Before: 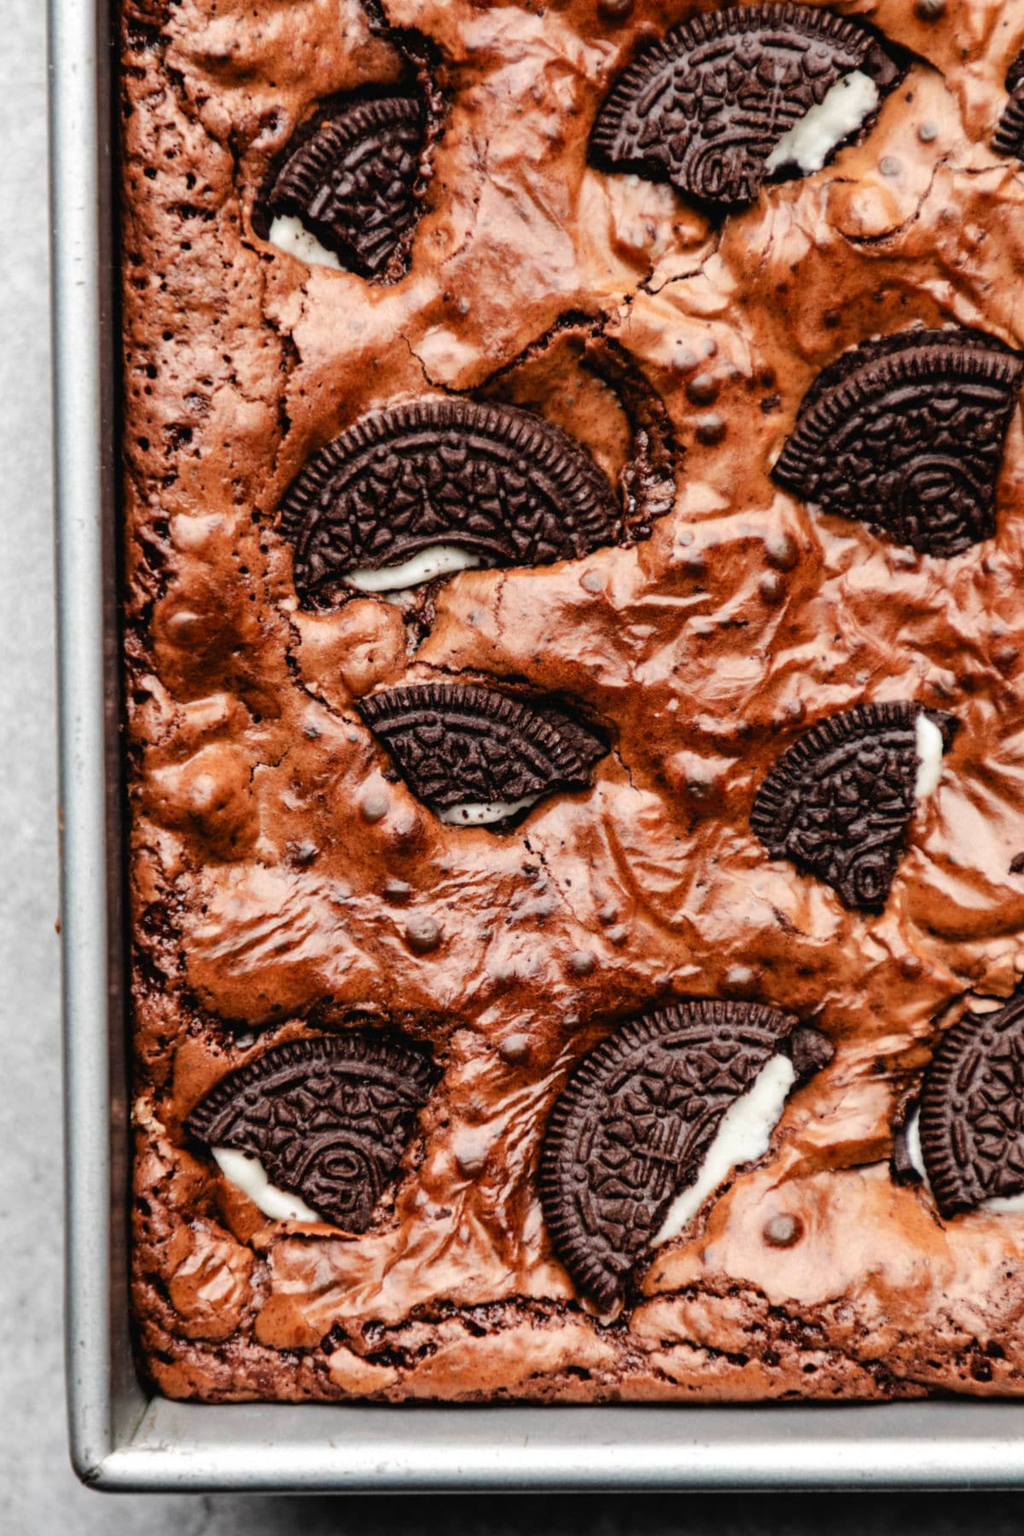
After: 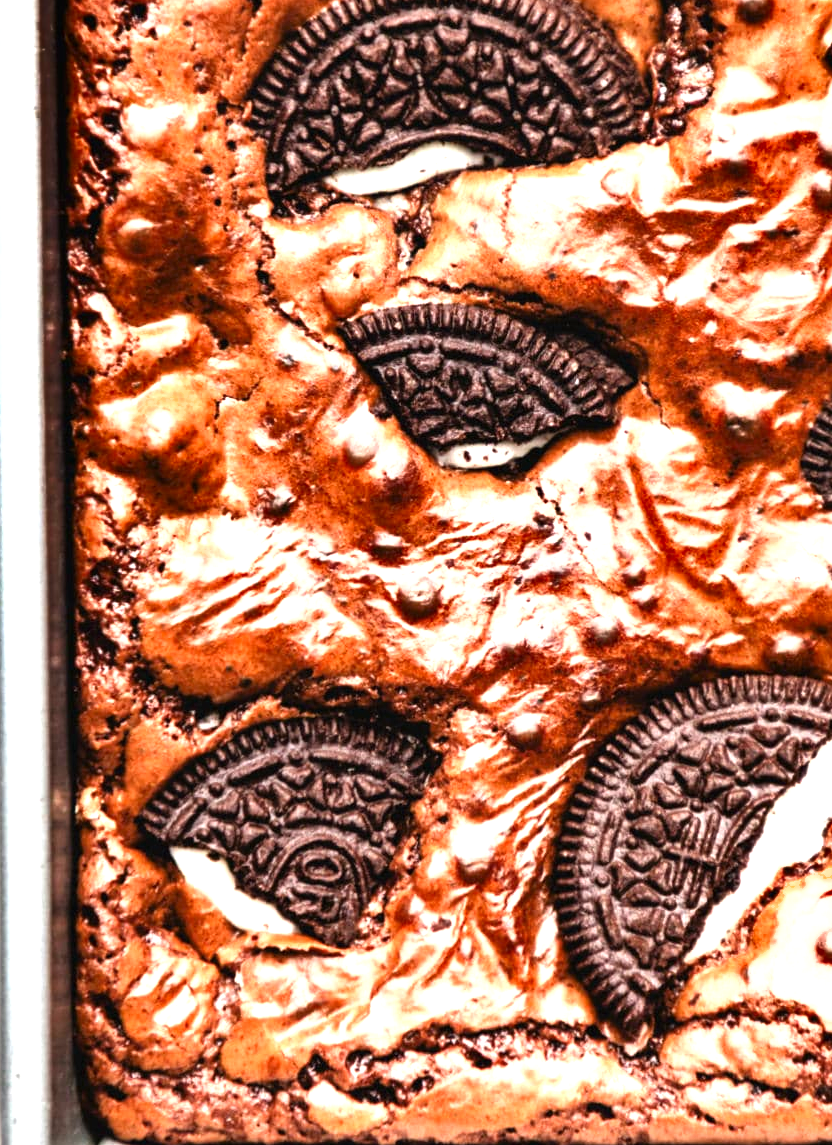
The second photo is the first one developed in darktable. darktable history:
shadows and highlights: shadows 74.3, highlights -60.84, soften with gaussian
crop: left 6.544%, top 27.708%, right 24.071%, bottom 8.647%
exposure: black level correction 0, exposure 1 EV, compensate highlight preservation false
tone equalizer: -8 EV -0.386 EV, -7 EV -0.419 EV, -6 EV -0.296 EV, -5 EV -0.2 EV, -3 EV 0.241 EV, -2 EV 0.351 EV, -1 EV 0.398 EV, +0 EV 0.424 EV
